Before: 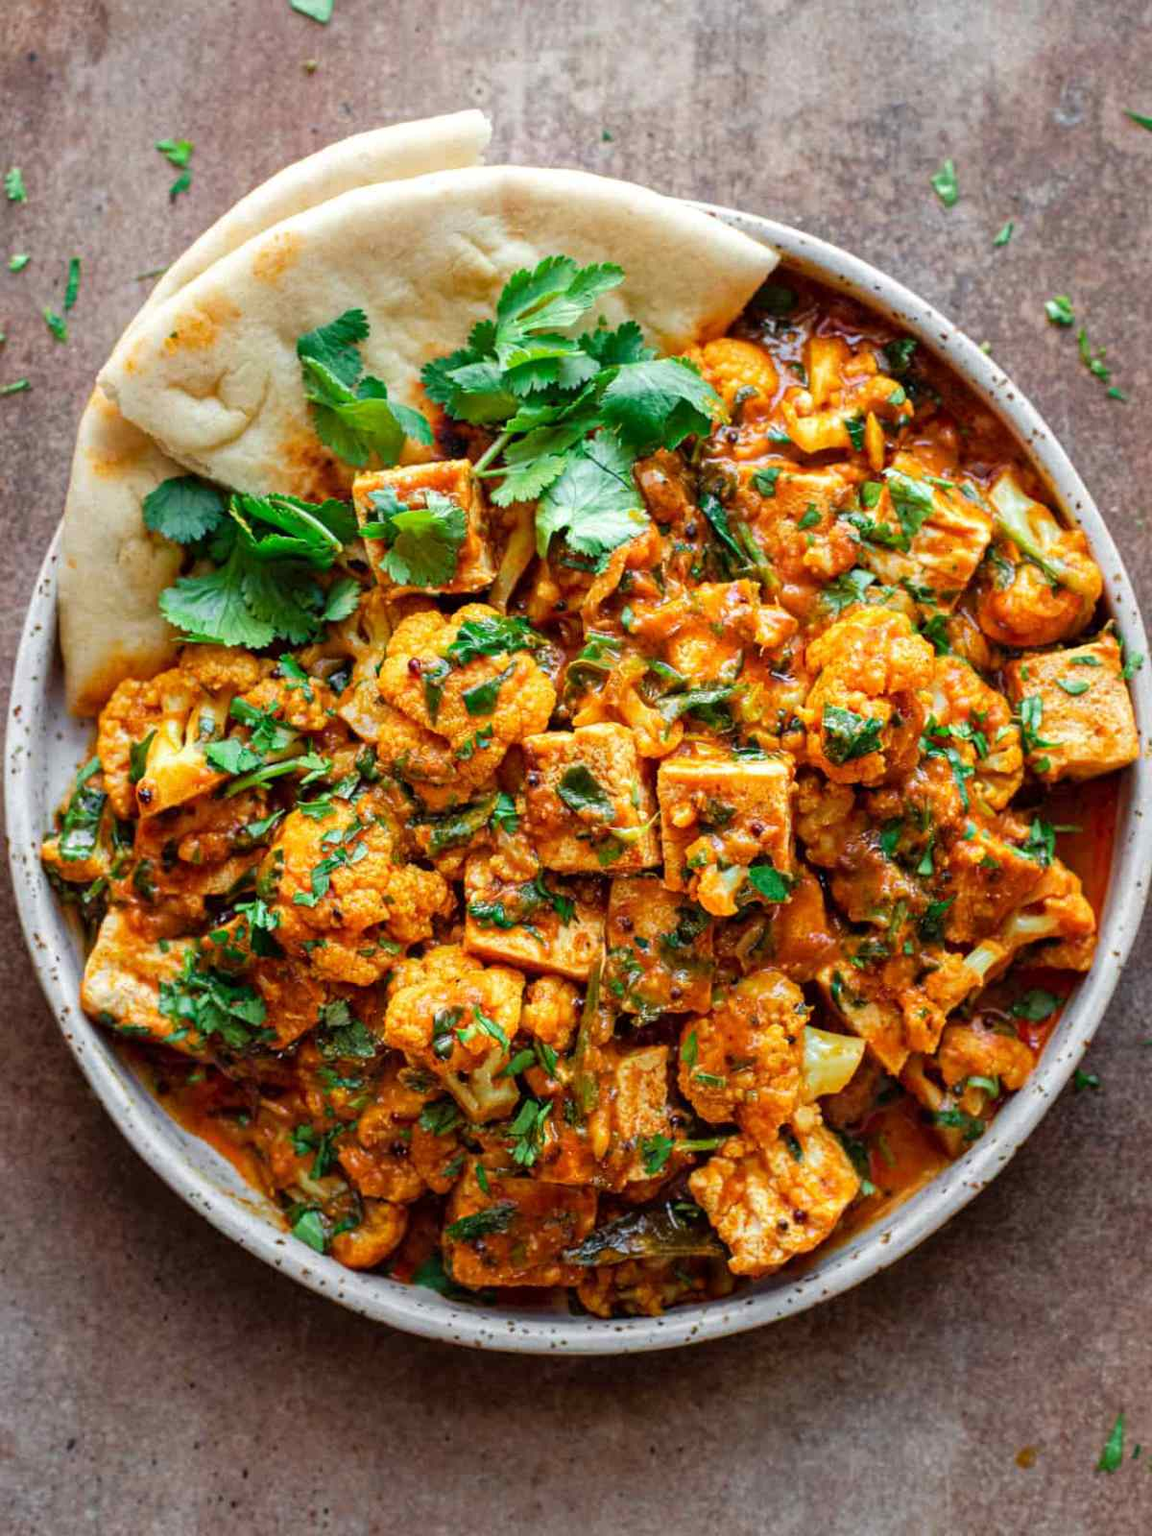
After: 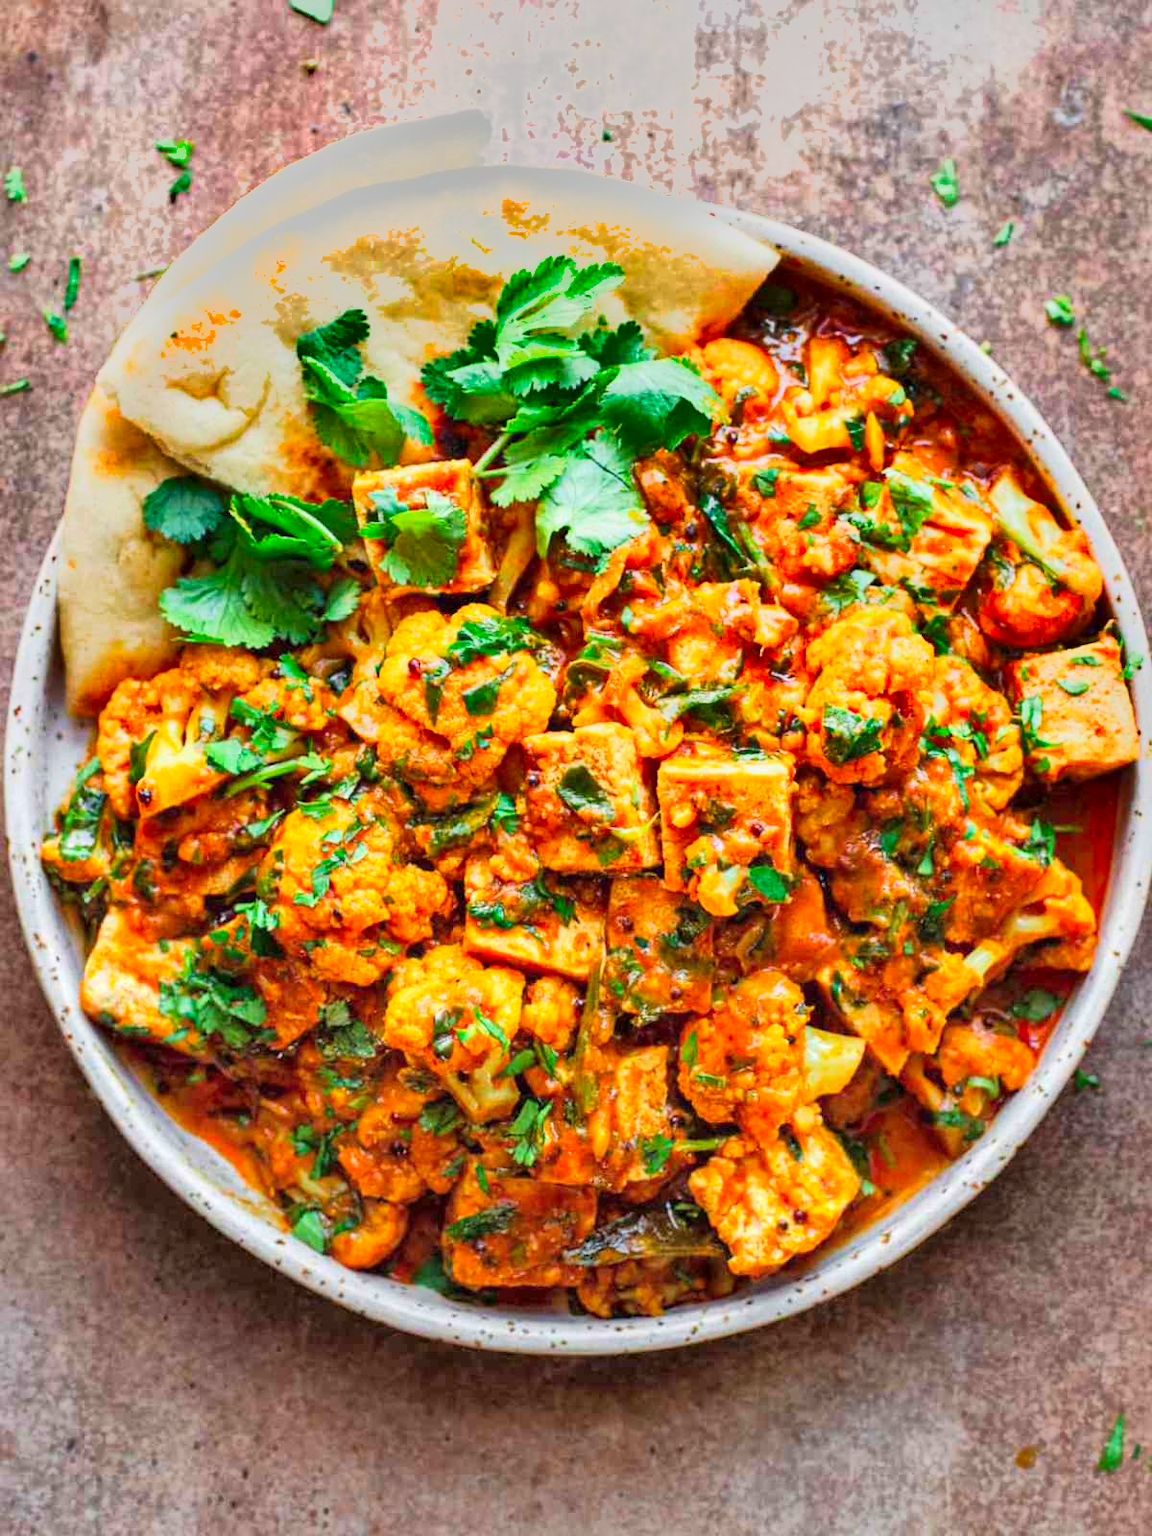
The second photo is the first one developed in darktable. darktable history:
levels: levels [0, 0.492, 0.984]
exposure: black level correction 0, exposure 1.3 EV, compensate exposure bias true, compensate highlight preservation false
shadows and highlights: soften with gaussian
global tonemap: drago (1, 100), detail 1
